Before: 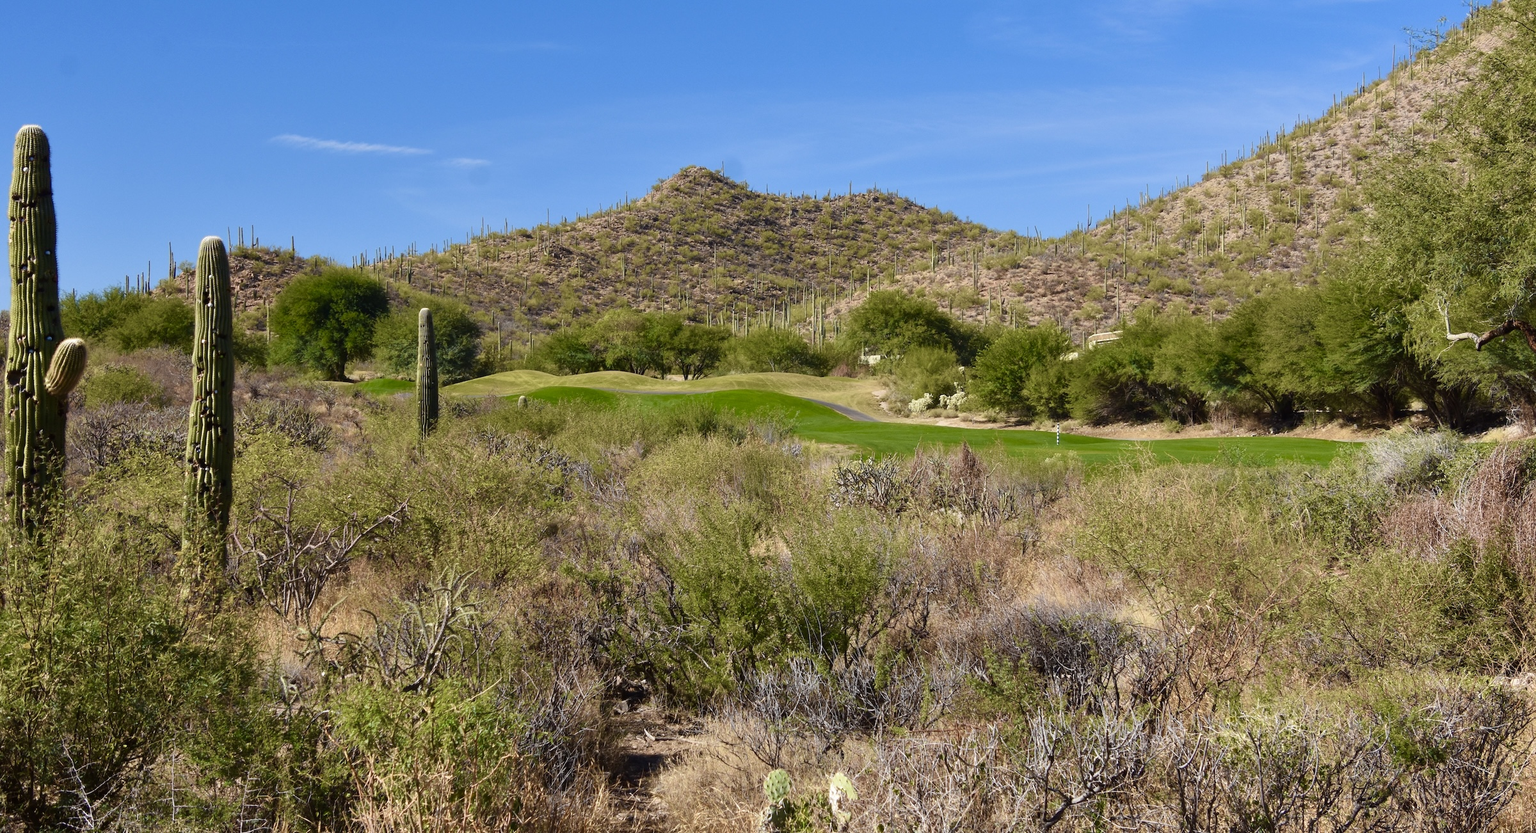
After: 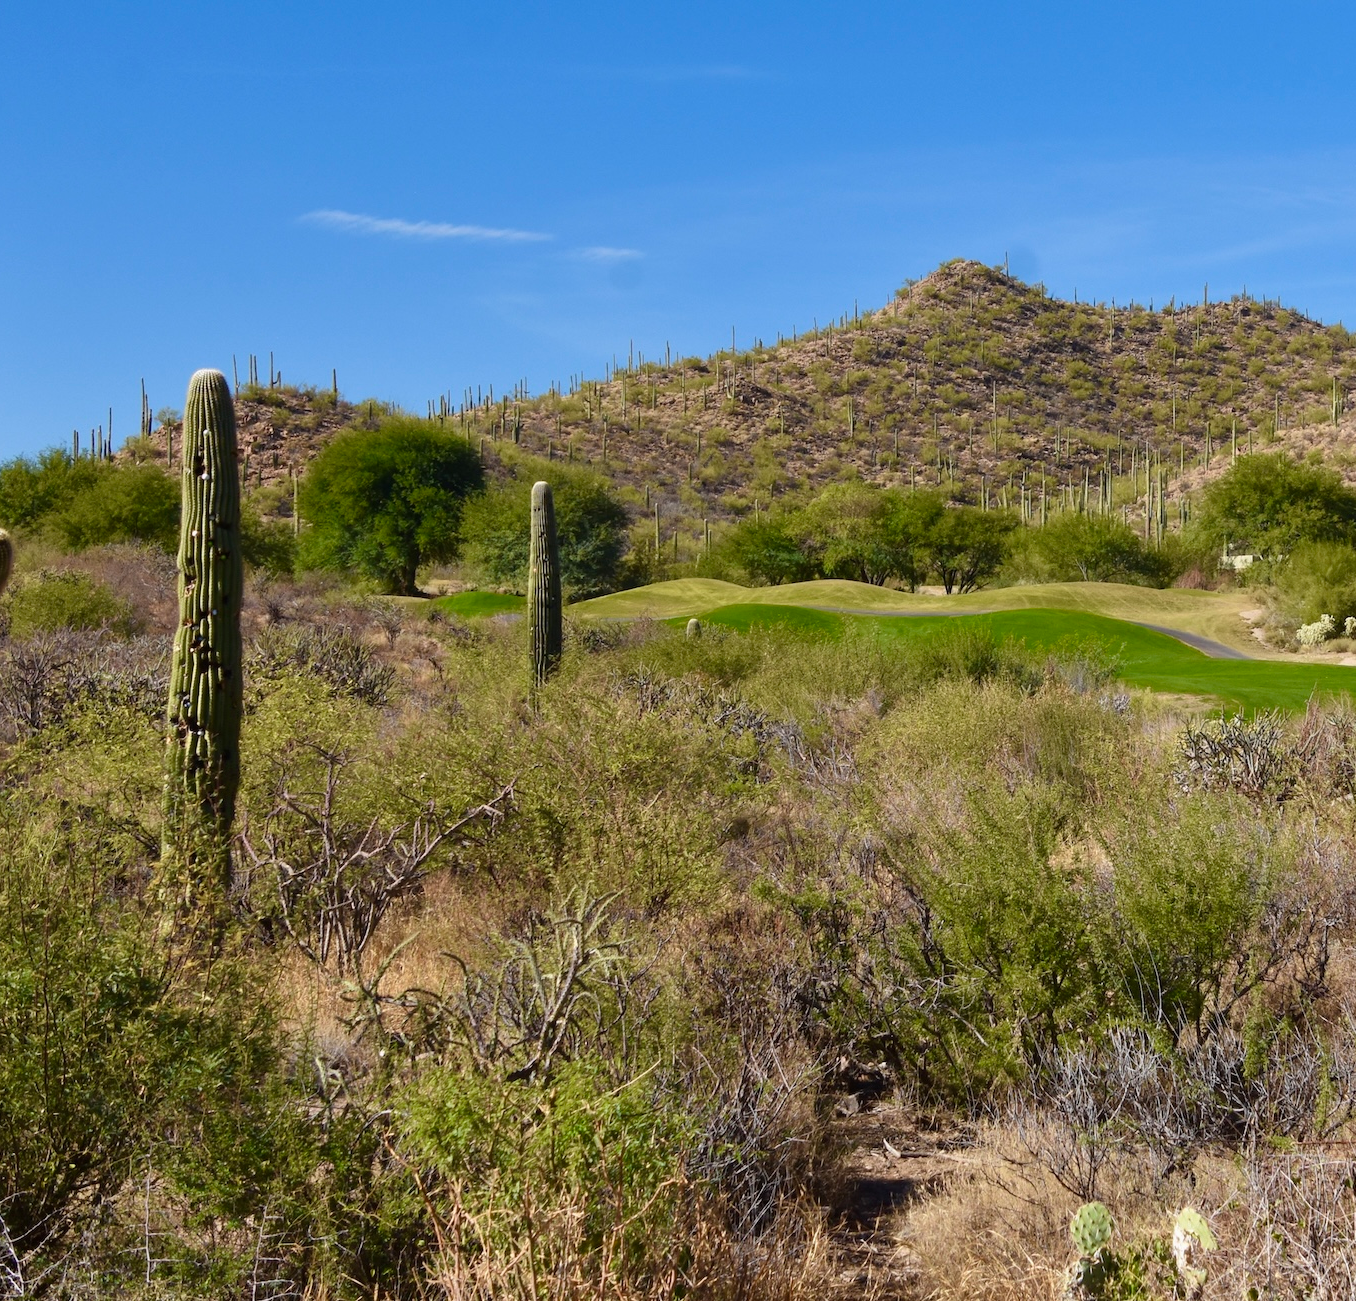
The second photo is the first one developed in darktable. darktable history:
crop: left 5.149%, right 38.34%
exposure: exposure -0.047 EV, compensate highlight preservation false
